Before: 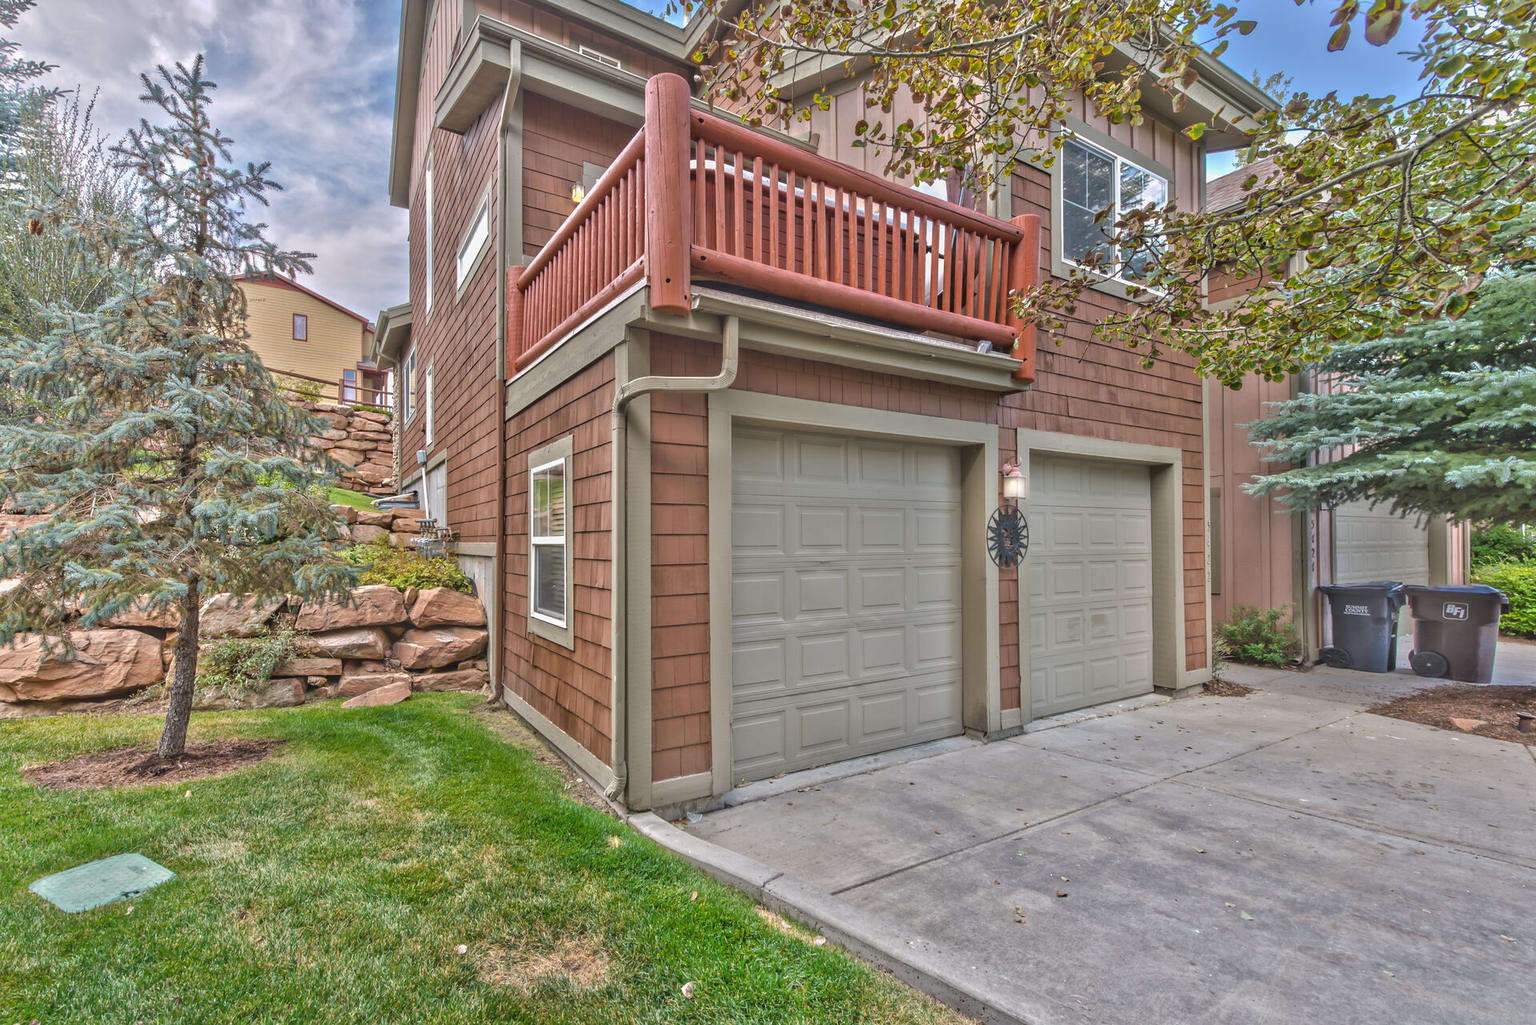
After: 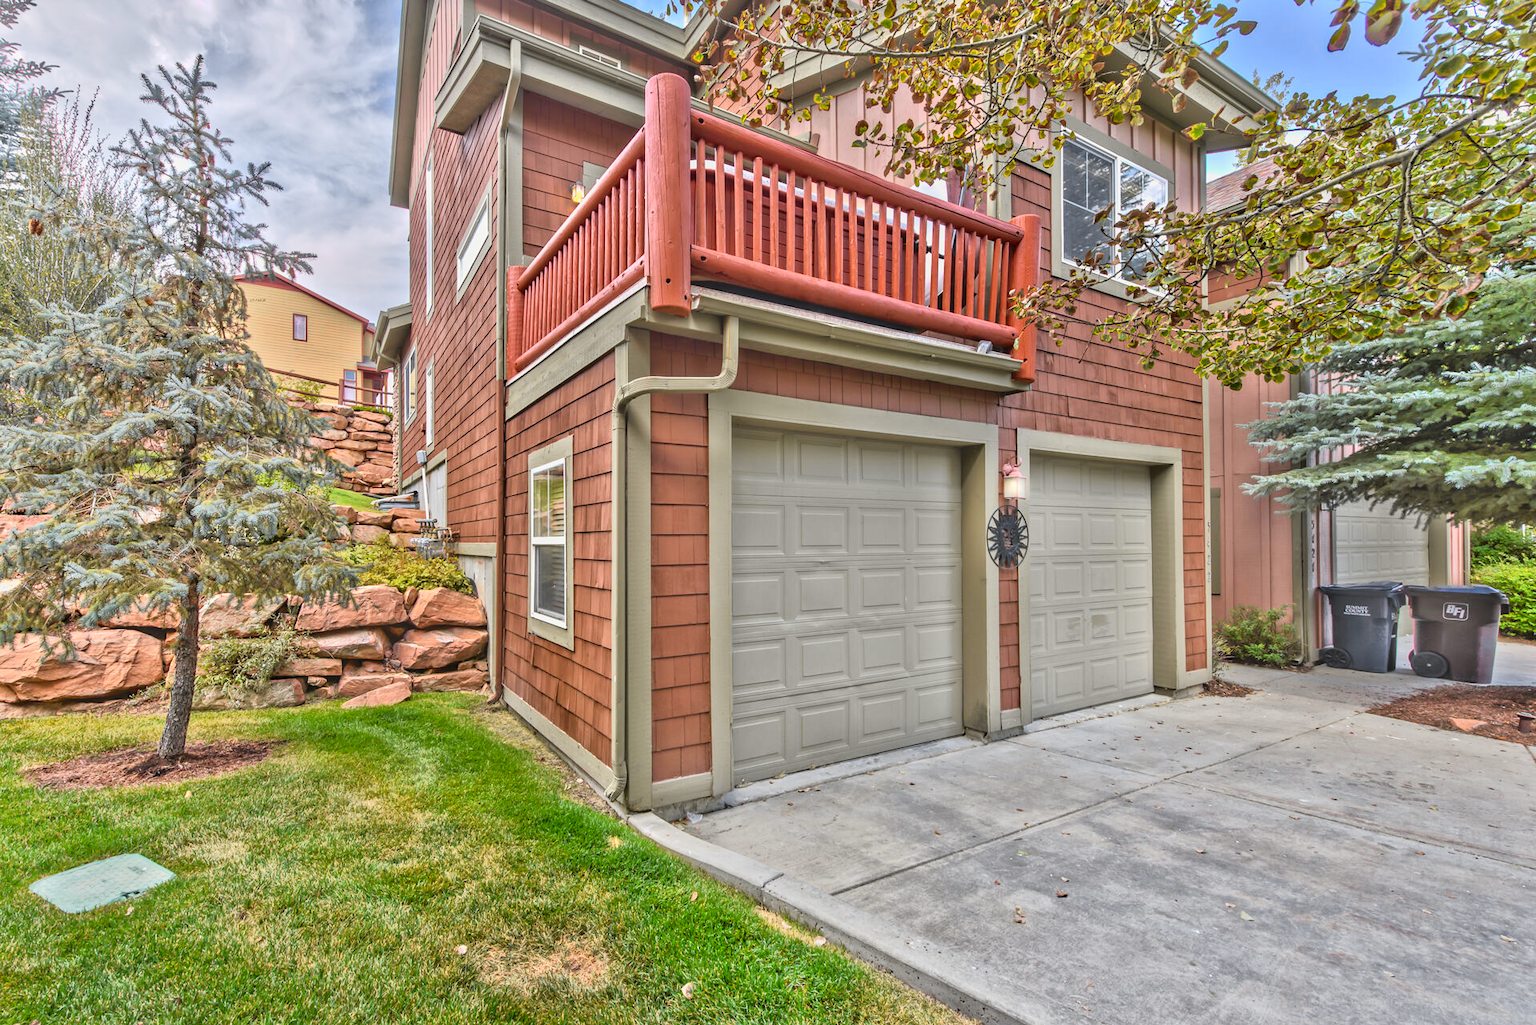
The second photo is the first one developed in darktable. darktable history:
tone curve: curves: ch0 [(0, 0.006) (0.037, 0.022) (0.123, 0.105) (0.19, 0.173) (0.277, 0.279) (0.474, 0.517) (0.597, 0.662) (0.687, 0.774) (0.855, 0.891) (1, 0.982)]; ch1 [(0, 0) (0.243, 0.245) (0.422, 0.415) (0.493, 0.498) (0.508, 0.503) (0.531, 0.55) (0.551, 0.582) (0.626, 0.672) (0.694, 0.732) (1, 1)]; ch2 [(0, 0) (0.249, 0.216) (0.356, 0.329) (0.424, 0.442) (0.476, 0.477) (0.498, 0.503) (0.517, 0.524) (0.532, 0.547) (0.562, 0.592) (0.614, 0.657) (0.706, 0.748) (0.808, 0.809) (0.991, 0.968)], color space Lab, independent channels, preserve colors none
